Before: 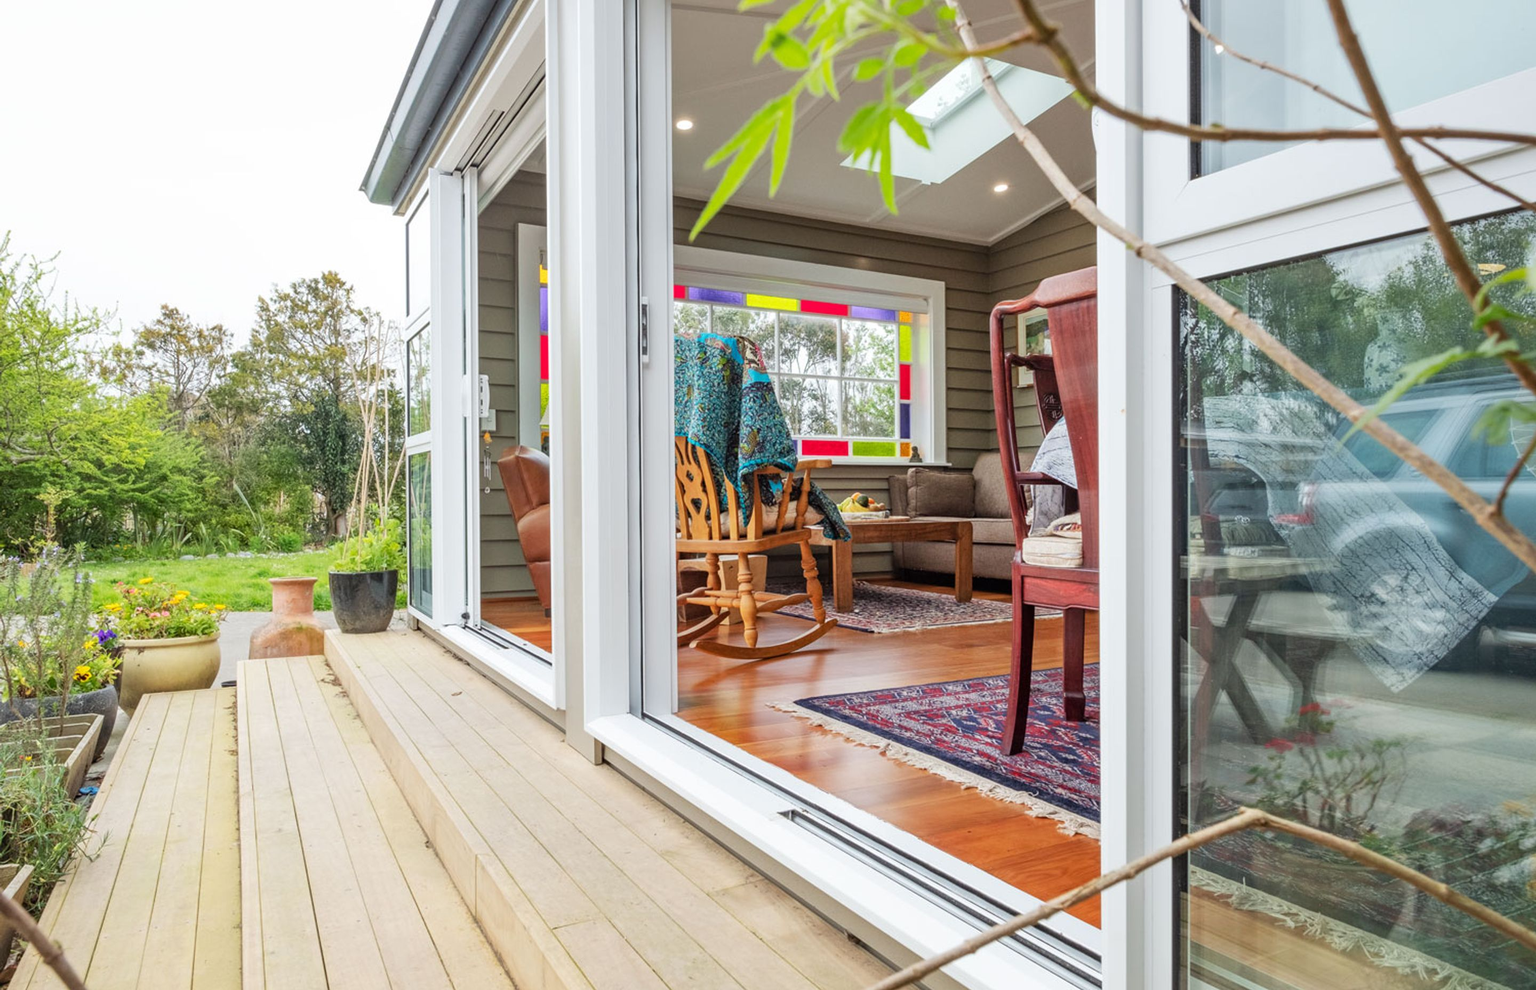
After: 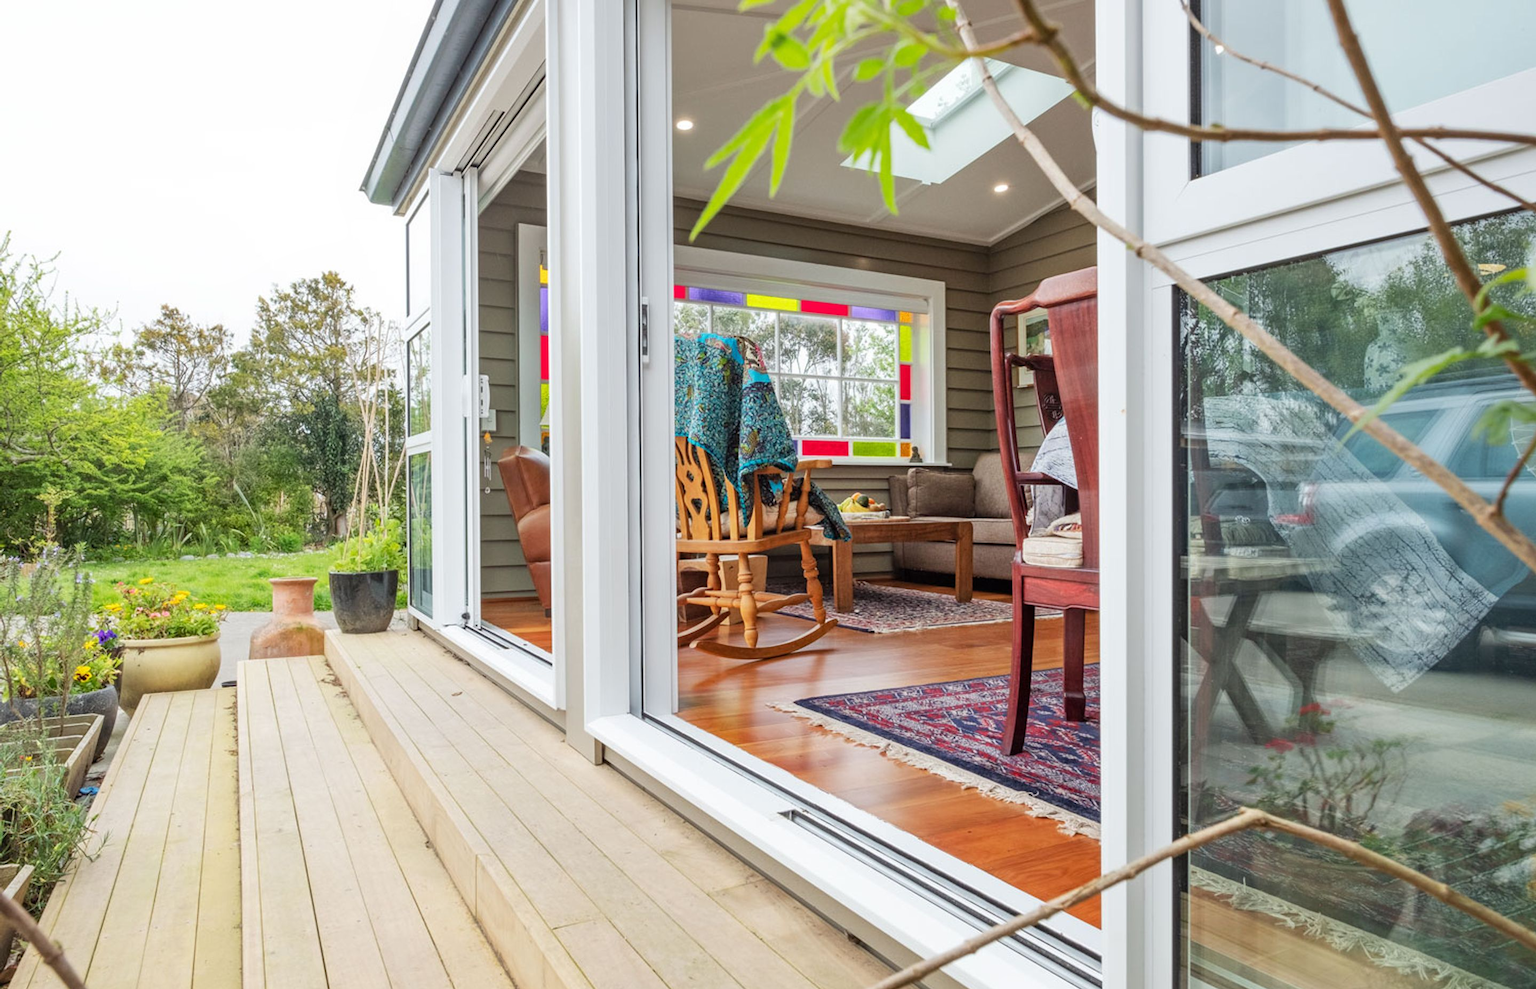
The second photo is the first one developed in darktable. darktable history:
tone equalizer: smoothing diameter 2.21%, edges refinement/feathering 17.93, mask exposure compensation -1.57 EV, filter diffusion 5
